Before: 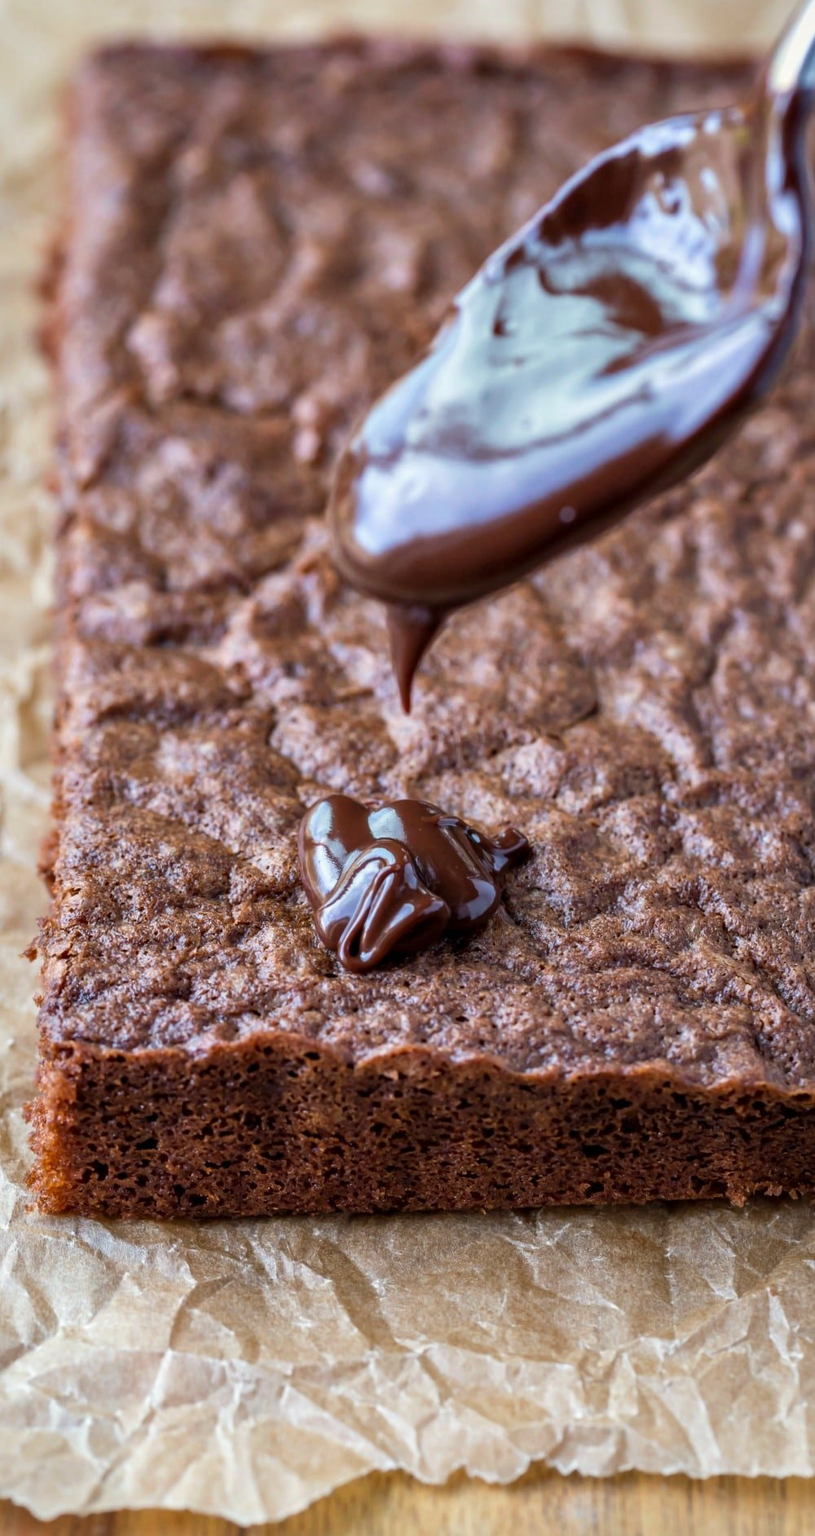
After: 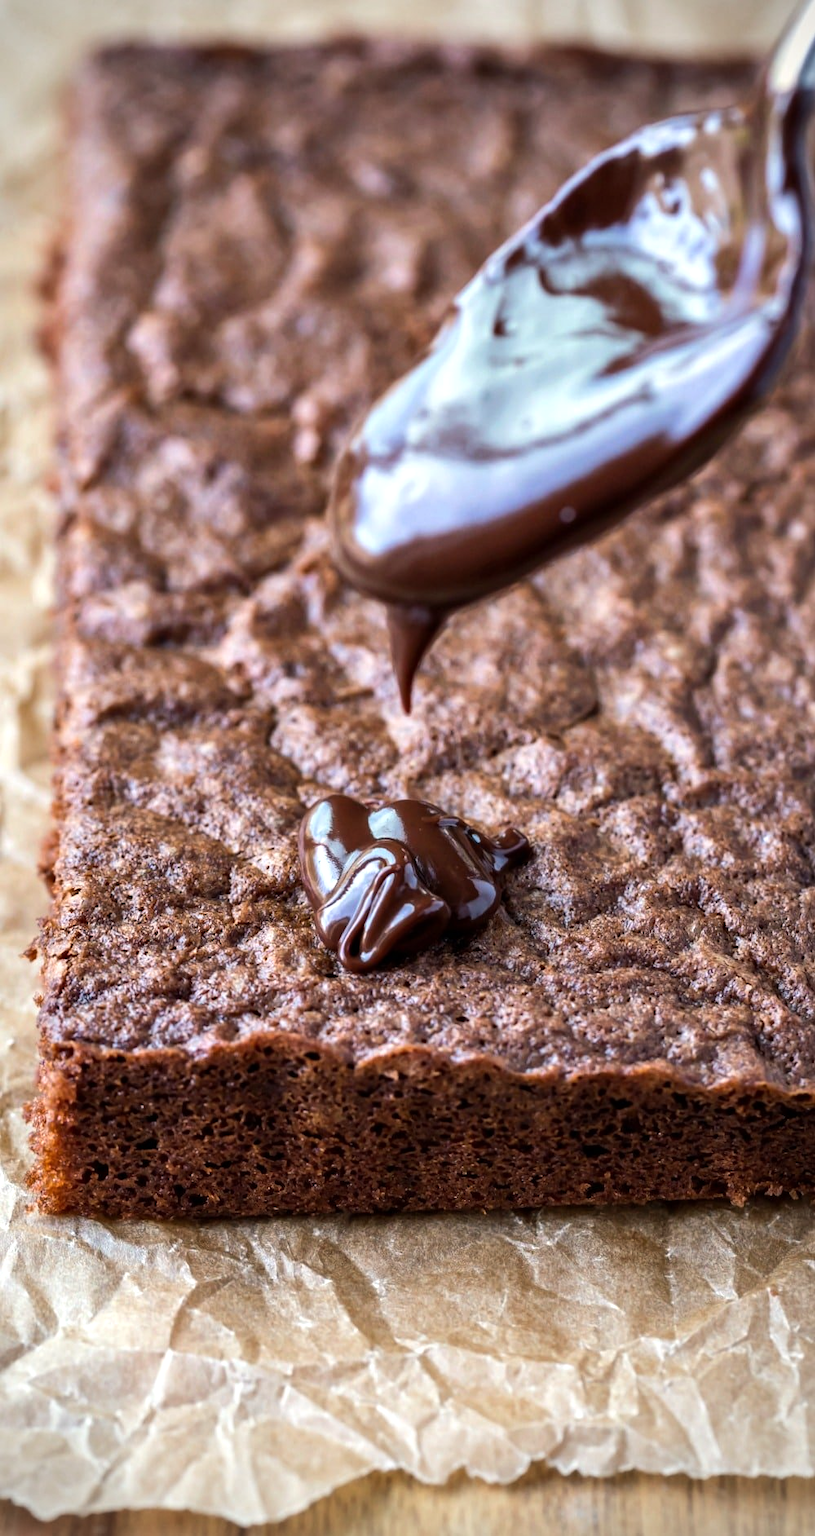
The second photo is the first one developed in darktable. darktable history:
white balance: red 1.009, blue 0.985
tone equalizer: -8 EV -0.417 EV, -7 EV -0.389 EV, -6 EV -0.333 EV, -5 EV -0.222 EV, -3 EV 0.222 EV, -2 EV 0.333 EV, -1 EV 0.389 EV, +0 EV 0.417 EV, edges refinement/feathering 500, mask exposure compensation -1.57 EV, preserve details no
vignetting: unbound false
